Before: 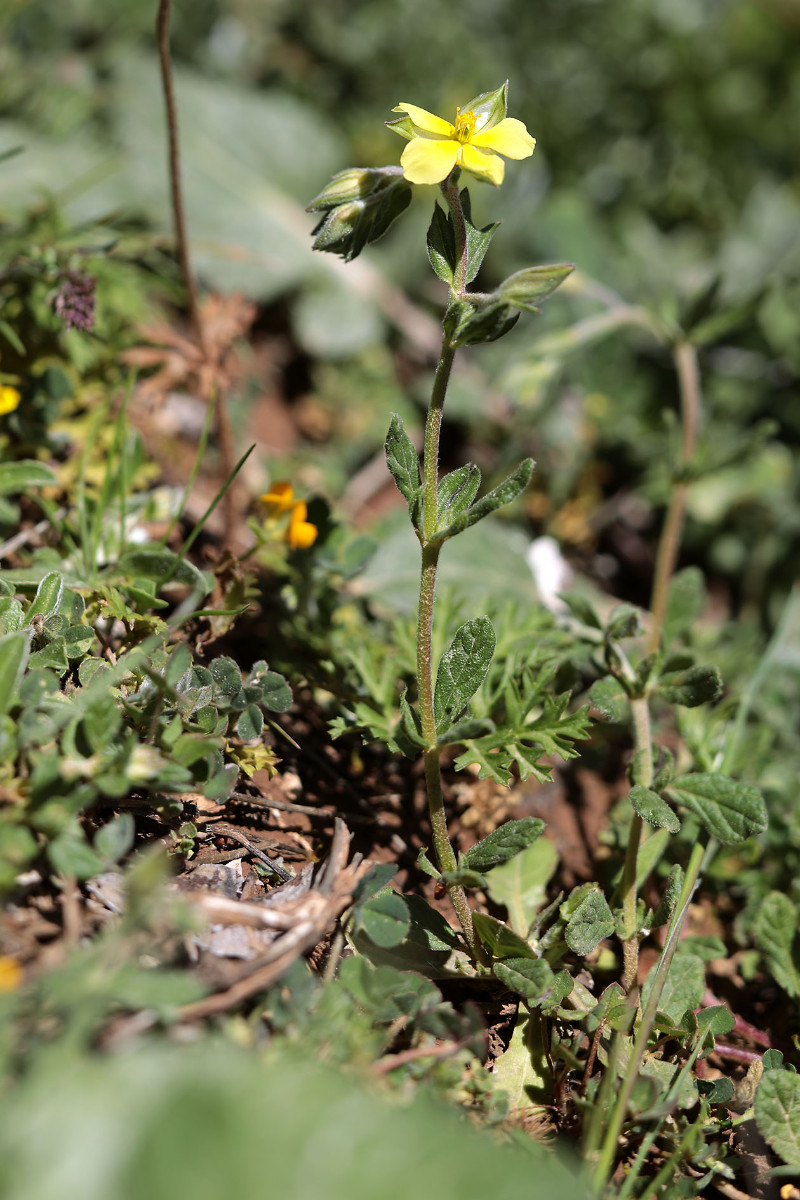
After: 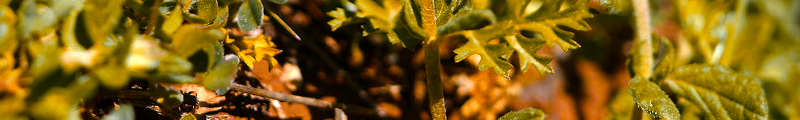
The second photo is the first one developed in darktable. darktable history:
crop and rotate: top 59.084%, bottom 30.916%
color zones: curves: ch0 [(0, 0.499) (0.143, 0.5) (0.286, 0.5) (0.429, 0.476) (0.571, 0.284) (0.714, 0.243) (0.857, 0.449) (1, 0.499)]; ch1 [(0, 0.532) (0.143, 0.645) (0.286, 0.696) (0.429, 0.211) (0.571, 0.504) (0.714, 0.493) (0.857, 0.495) (1, 0.532)]; ch2 [(0, 0.5) (0.143, 0.5) (0.286, 0.427) (0.429, 0.324) (0.571, 0.5) (0.714, 0.5) (0.857, 0.5) (1, 0.5)]
color correction: saturation 0.8
color balance rgb: linear chroma grading › shadows 10%, linear chroma grading › highlights 10%, linear chroma grading › global chroma 15%, linear chroma grading › mid-tones 15%, perceptual saturation grading › global saturation 40%, perceptual saturation grading › highlights -25%, perceptual saturation grading › mid-tones 35%, perceptual saturation grading › shadows 35%, perceptual brilliance grading › global brilliance 11.29%, global vibrance 11.29%
